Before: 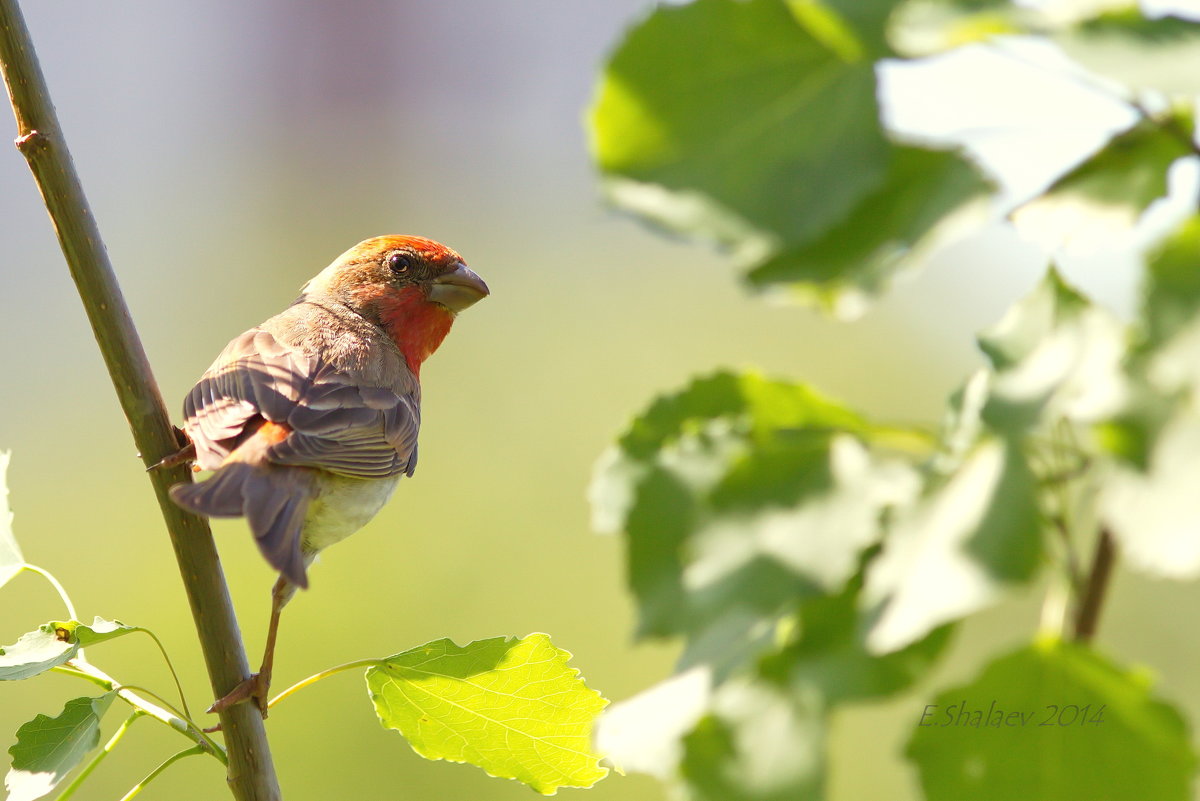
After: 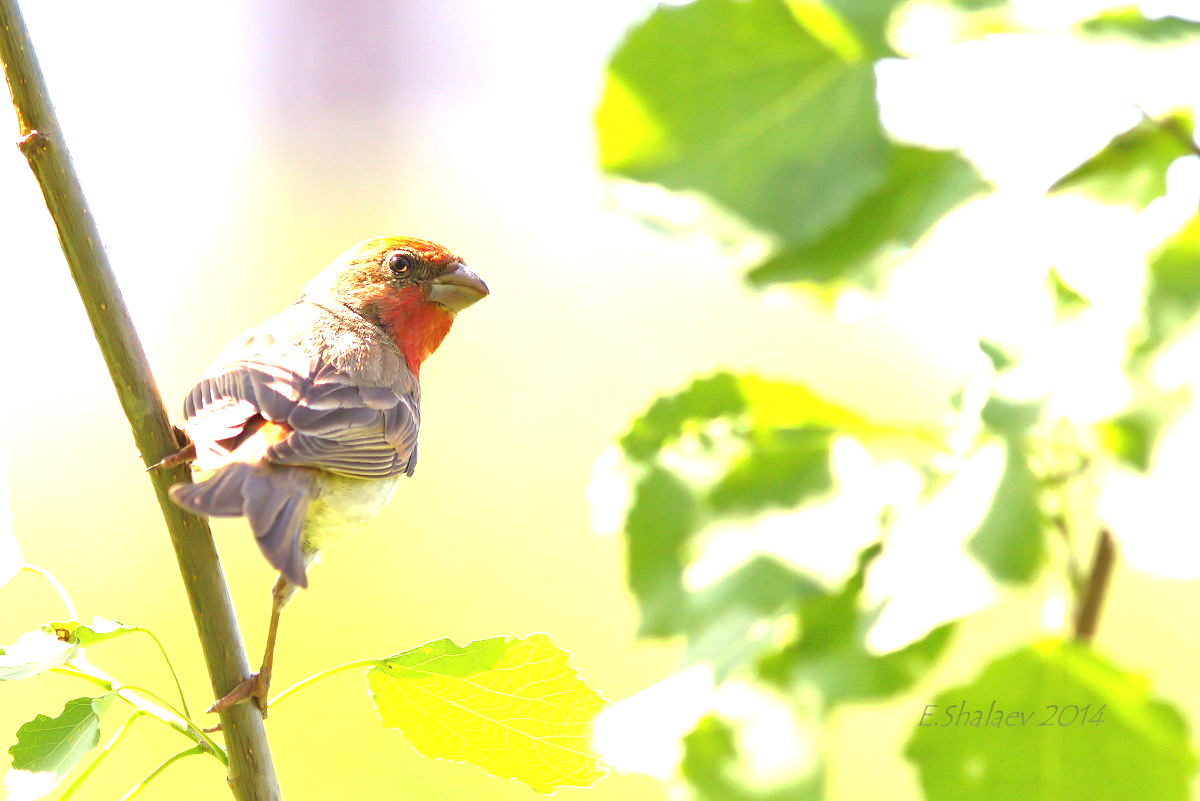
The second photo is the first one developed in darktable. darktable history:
exposure: black level correction 0, exposure 1.389 EV, compensate highlight preservation false
